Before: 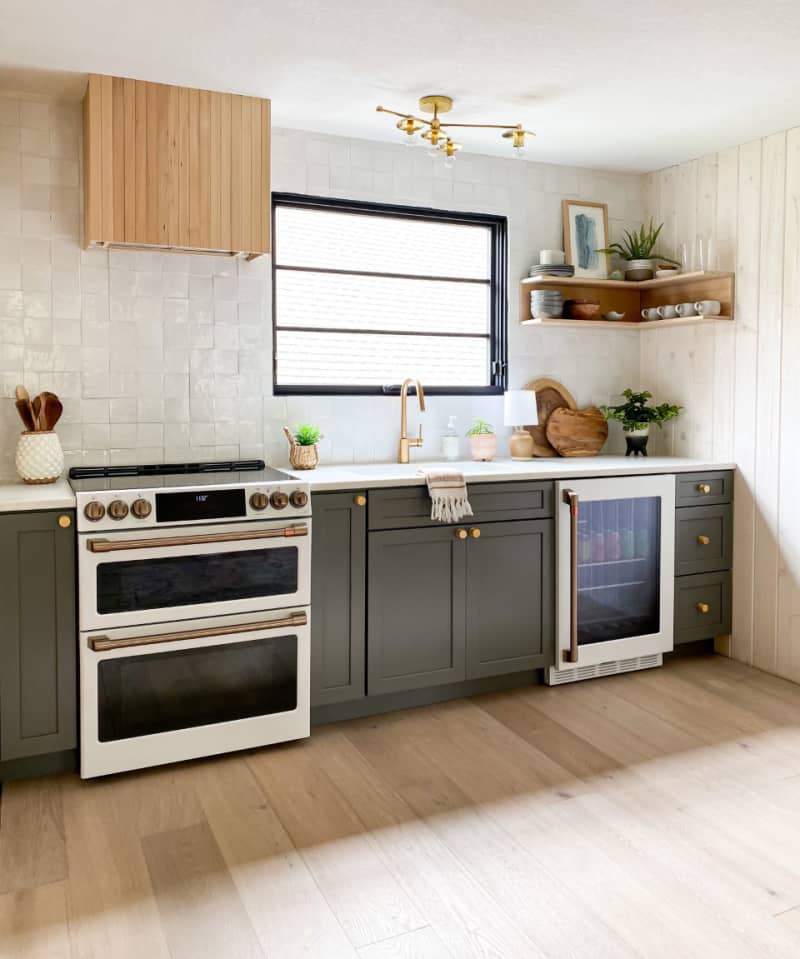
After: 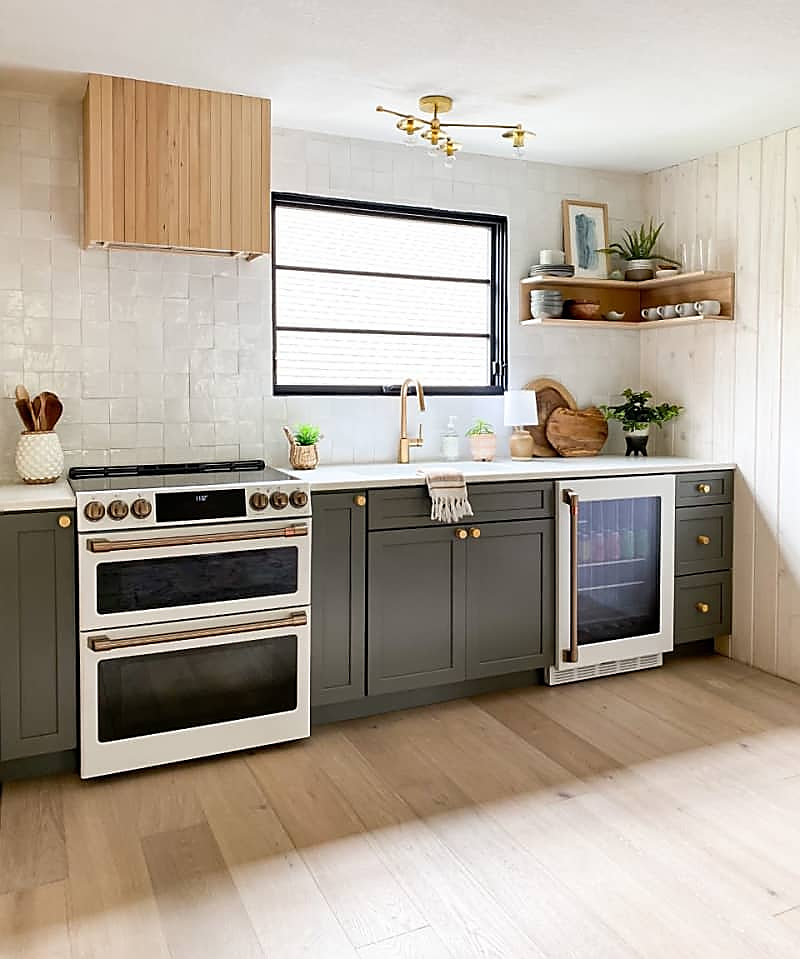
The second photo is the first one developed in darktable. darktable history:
sharpen: radius 1.356, amount 1.254, threshold 0.754
